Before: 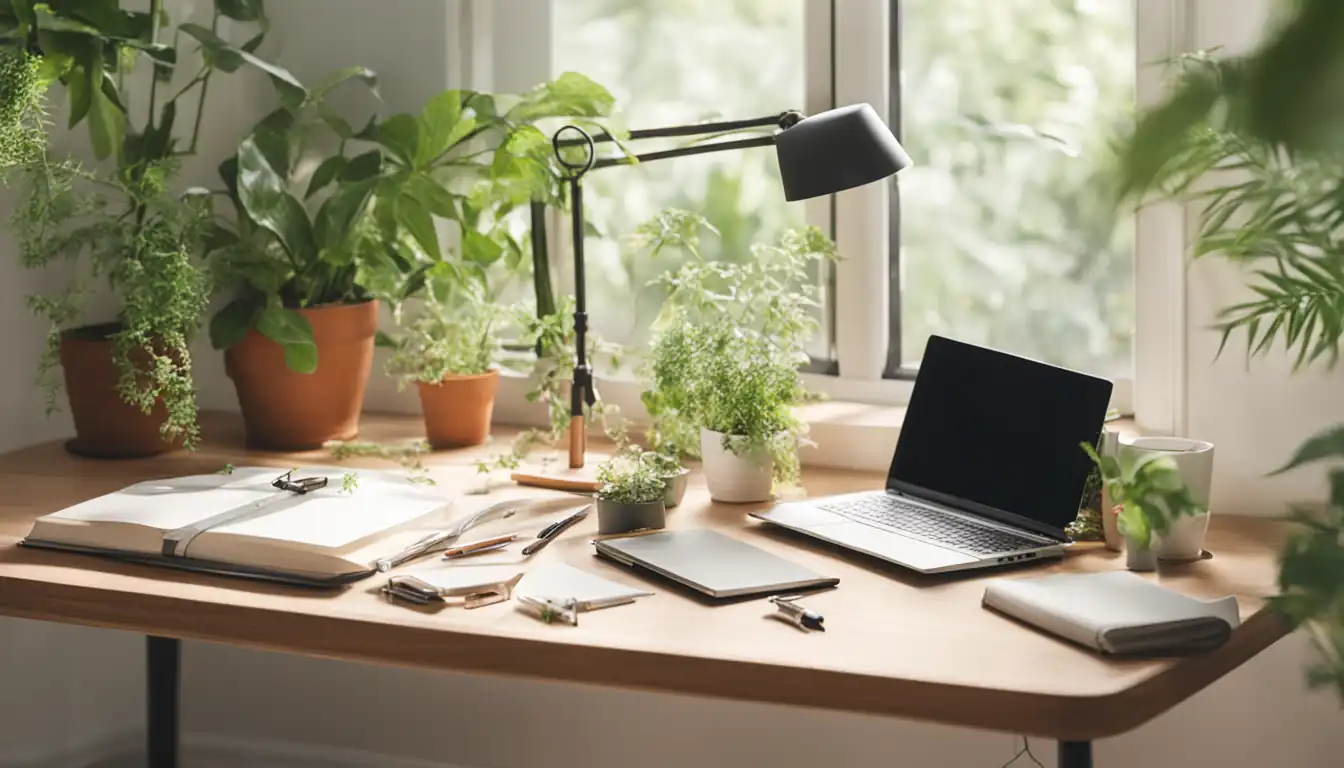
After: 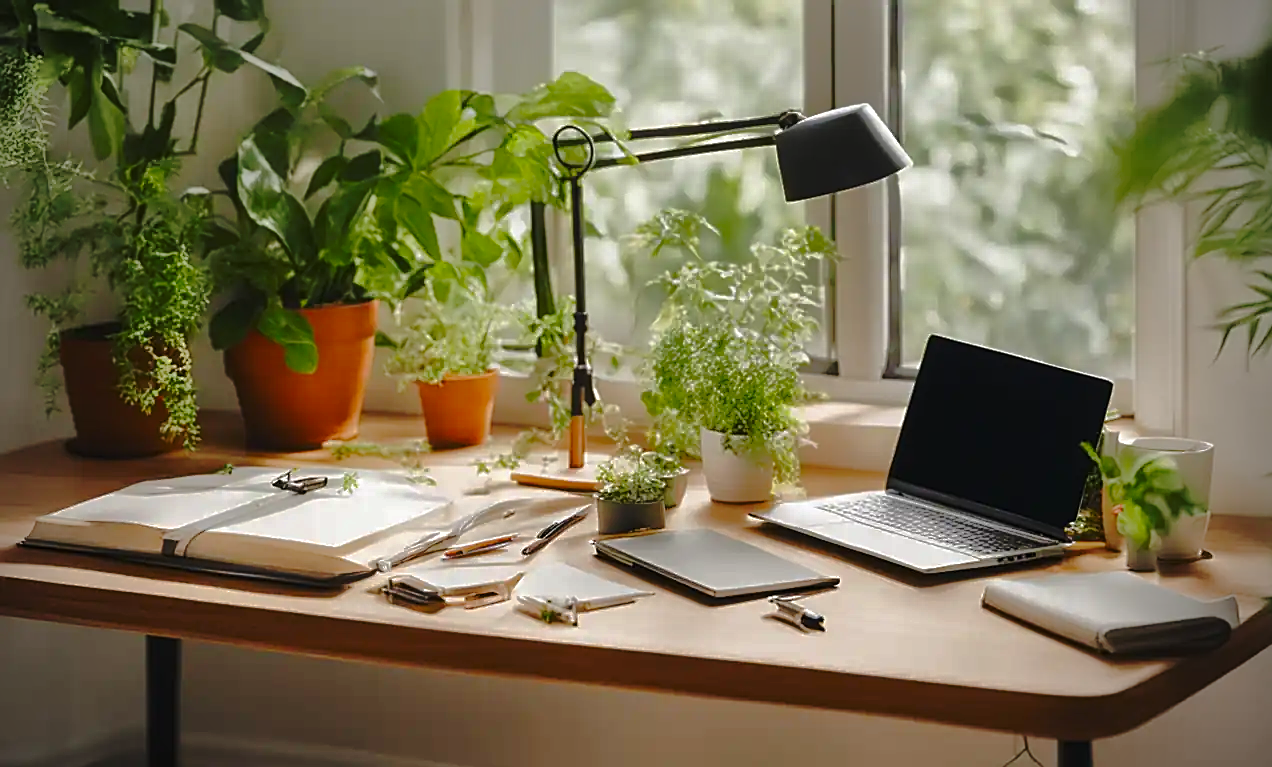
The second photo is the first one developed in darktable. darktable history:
color balance rgb: perceptual saturation grading › global saturation 23.348%, perceptual saturation grading › highlights -23.545%, perceptual saturation grading › mid-tones 23.94%, perceptual saturation grading › shadows 40.597%, global vibrance 5.026%
crop and rotate: left 0%, right 5.323%
vignetting: on, module defaults
shadows and highlights: shadows -19.16, highlights -73.46
sharpen: amount 0.496
base curve: curves: ch0 [(0, 0) (0.073, 0.04) (0.157, 0.139) (0.492, 0.492) (0.758, 0.758) (1, 1)], preserve colors none
contrast brightness saturation: saturation -0.055
